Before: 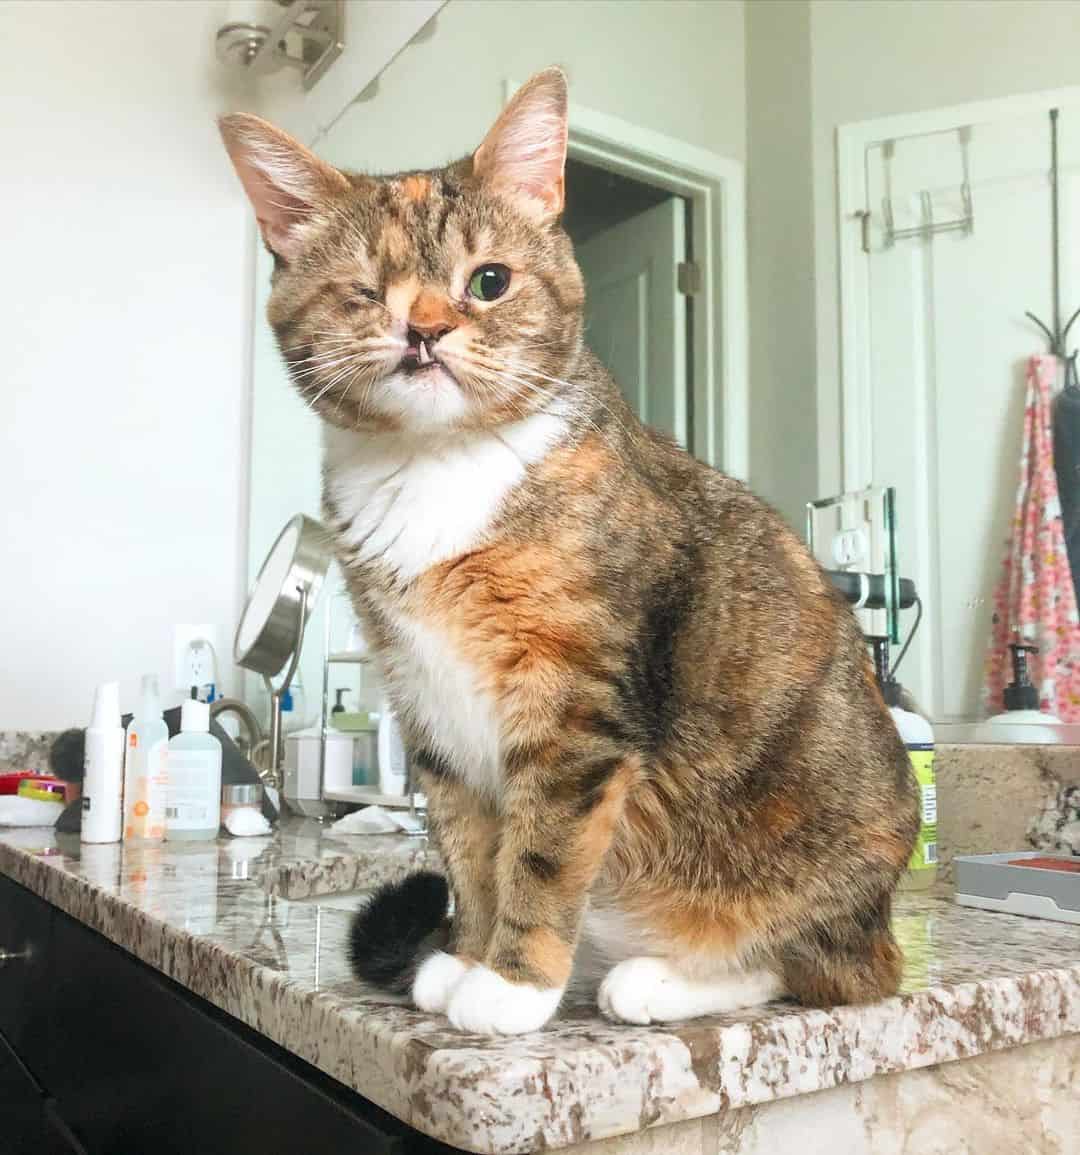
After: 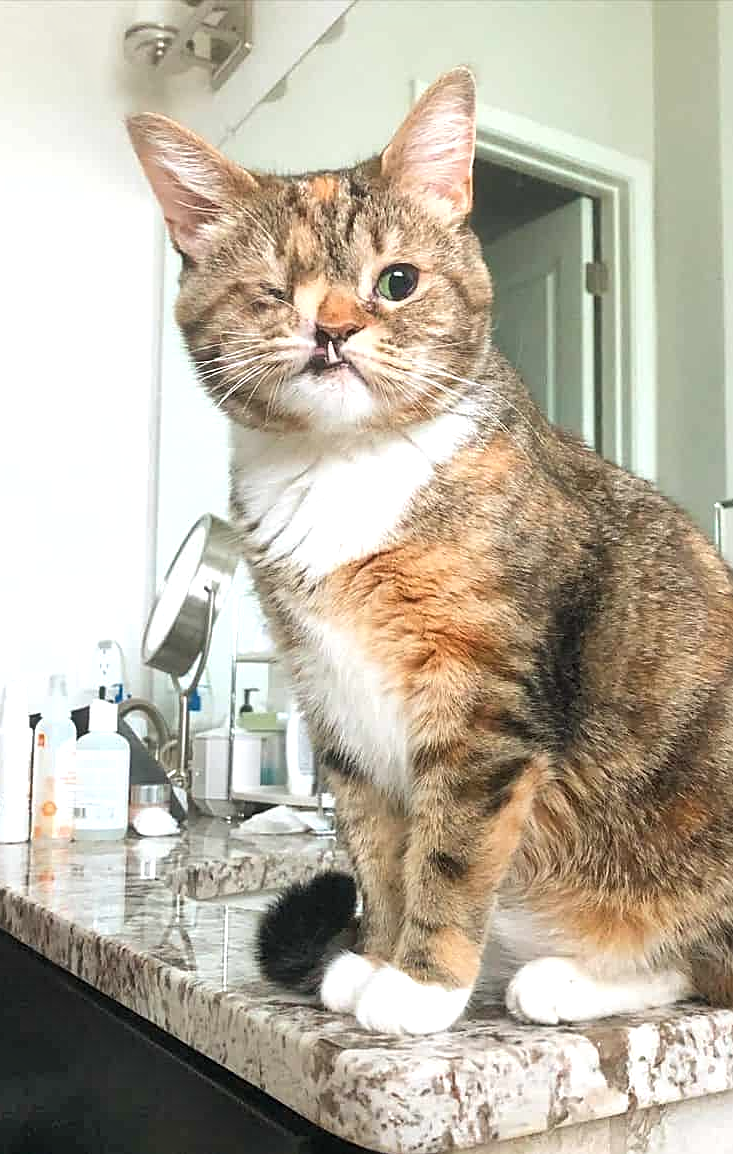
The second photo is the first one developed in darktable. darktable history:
tone equalizer: edges refinement/feathering 500, mask exposure compensation -1.57 EV, preserve details no
shadows and highlights: radius 45.13, white point adjustment 6.62, compress 79.78%, soften with gaussian
crop and rotate: left 8.653%, right 23.391%
sharpen: on, module defaults
contrast brightness saturation: saturation -0.051
